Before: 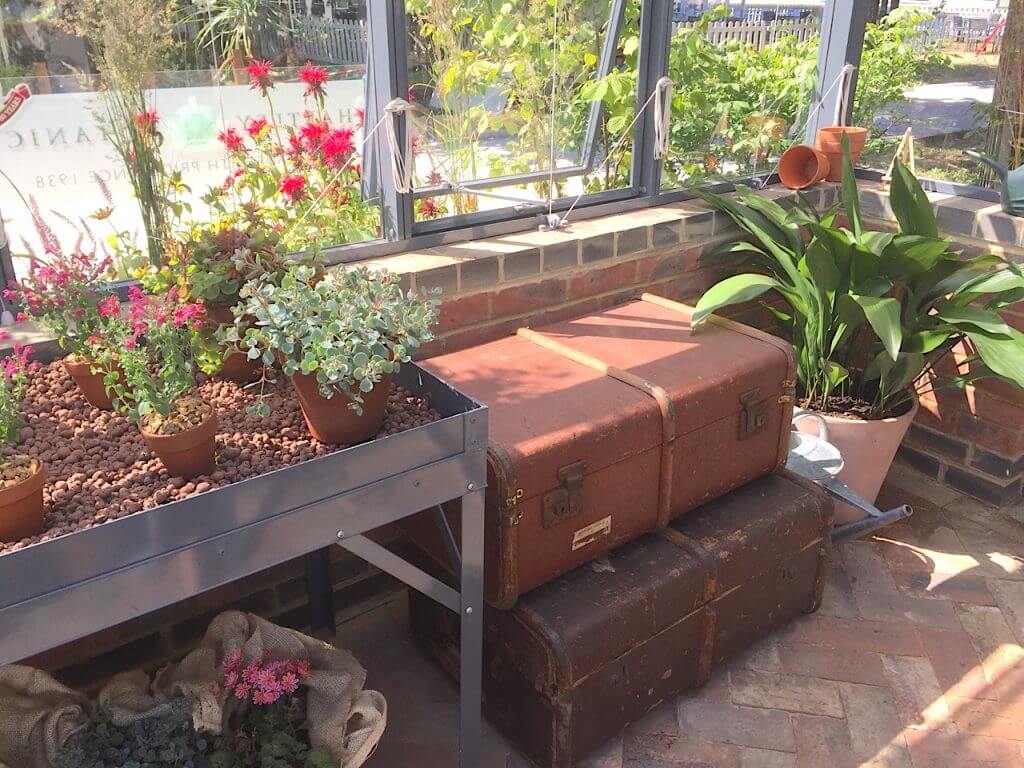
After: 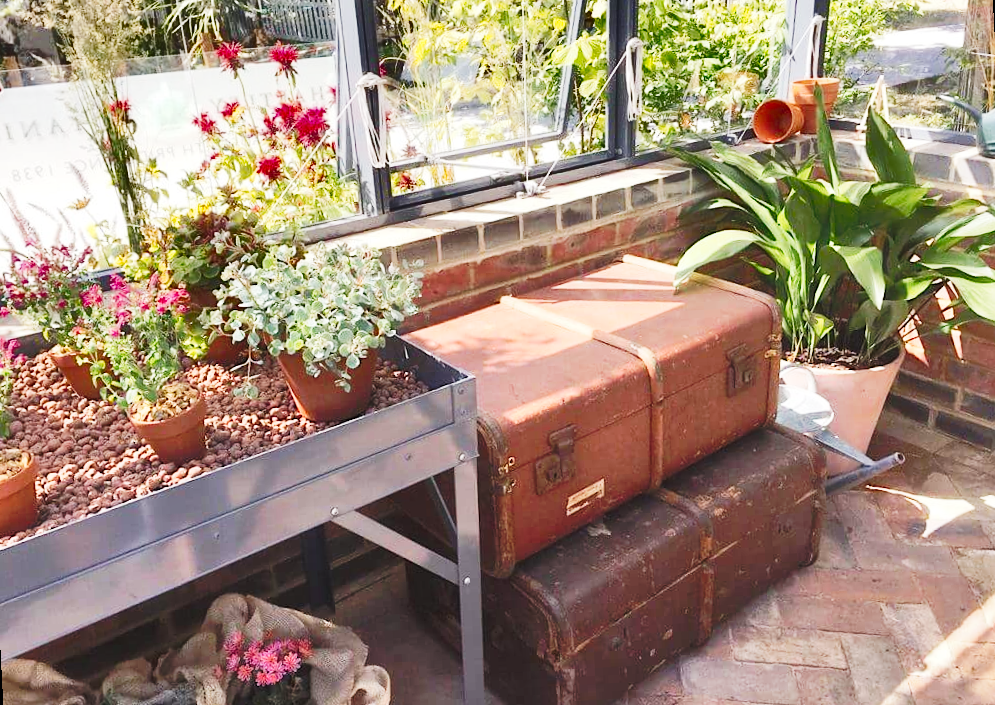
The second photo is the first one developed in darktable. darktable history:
shadows and highlights: white point adjustment 0.1, highlights -70, soften with gaussian
tone curve: curves: ch0 [(0, 0) (0.003, 0.003) (0.011, 0.013) (0.025, 0.028) (0.044, 0.05) (0.069, 0.078) (0.1, 0.113) (0.136, 0.153) (0.177, 0.2) (0.224, 0.271) (0.277, 0.374) (0.335, 0.47) (0.399, 0.574) (0.468, 0.688) (0.543, 0.79) (0.623, 0.859) (0.709, 0.919) (0.801, 0.957) (0.898, 0.978) (1, 1)], preserve colors none
rotate and perspective: rotation -3°, crop left 0.031, crop right 0.968, crop top 0.07, crop bottom 0.93
